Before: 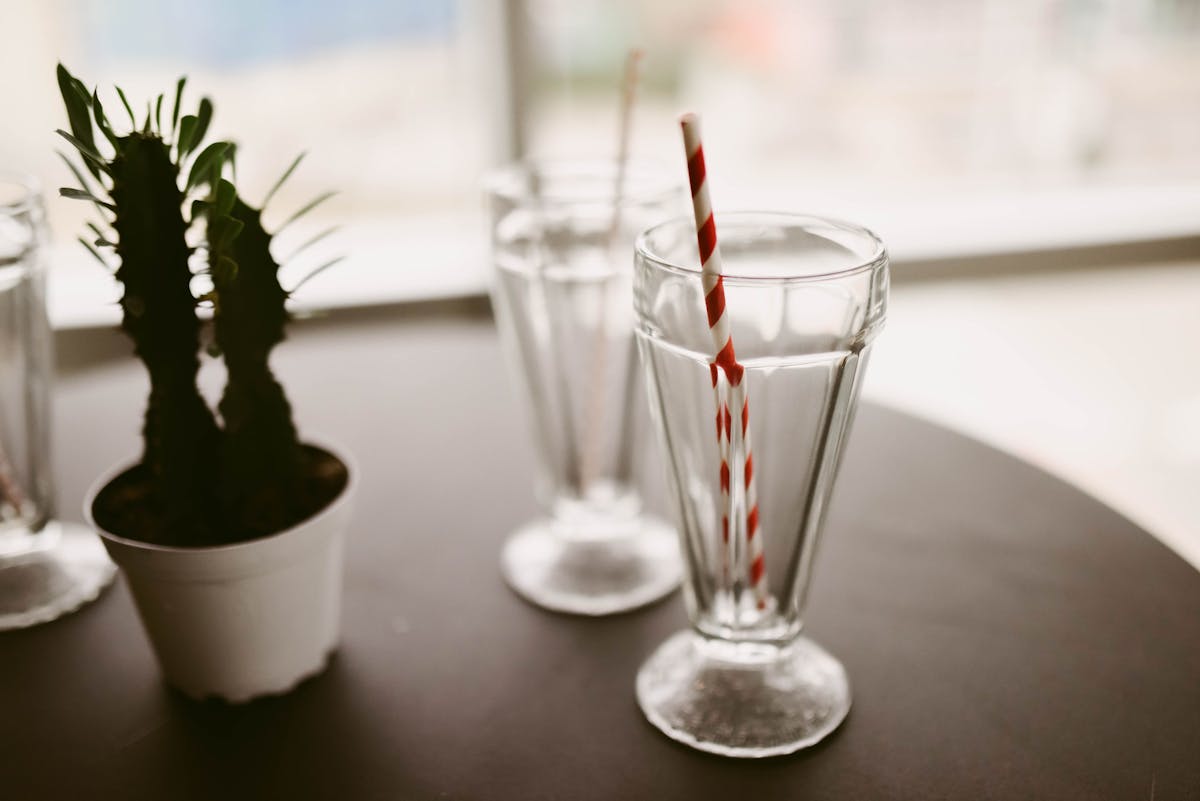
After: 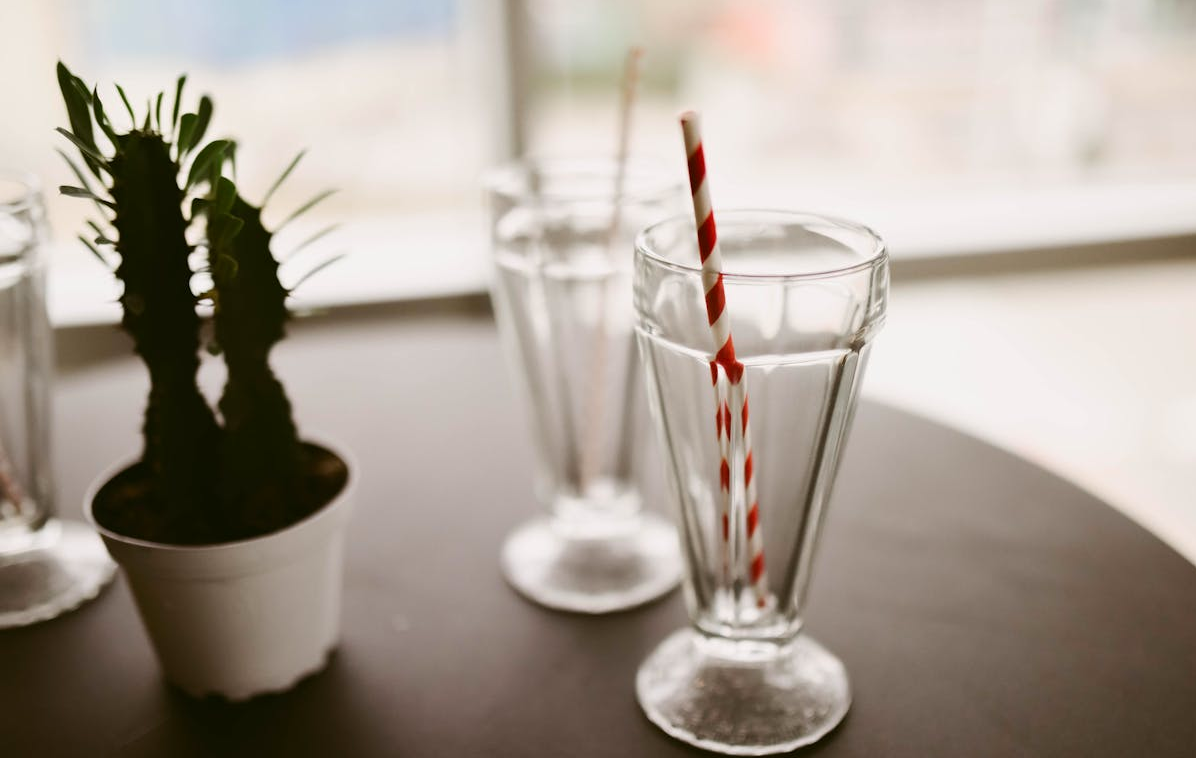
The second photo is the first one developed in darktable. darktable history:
color correction: highlights b* -0.044, saturation 1.07
crop: top 0.284%, right 0.262%, bottom 5.009%
